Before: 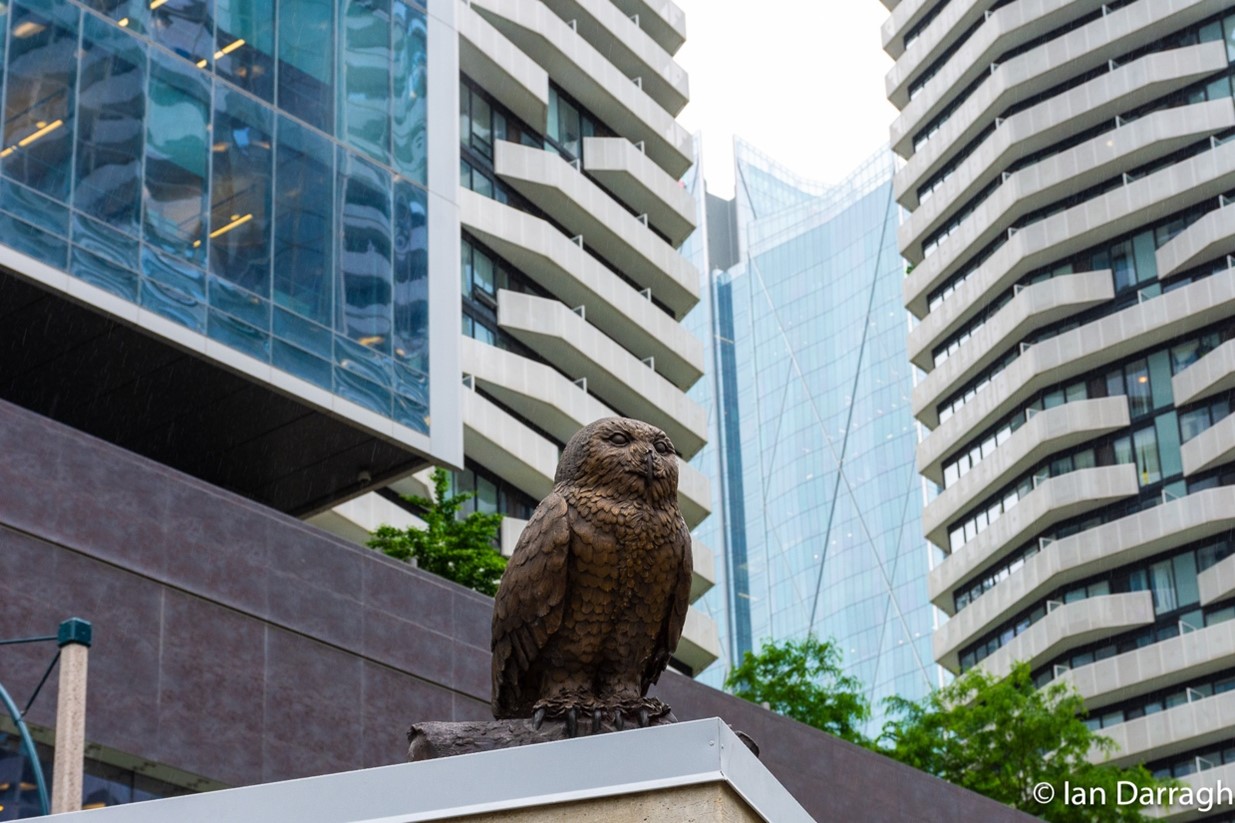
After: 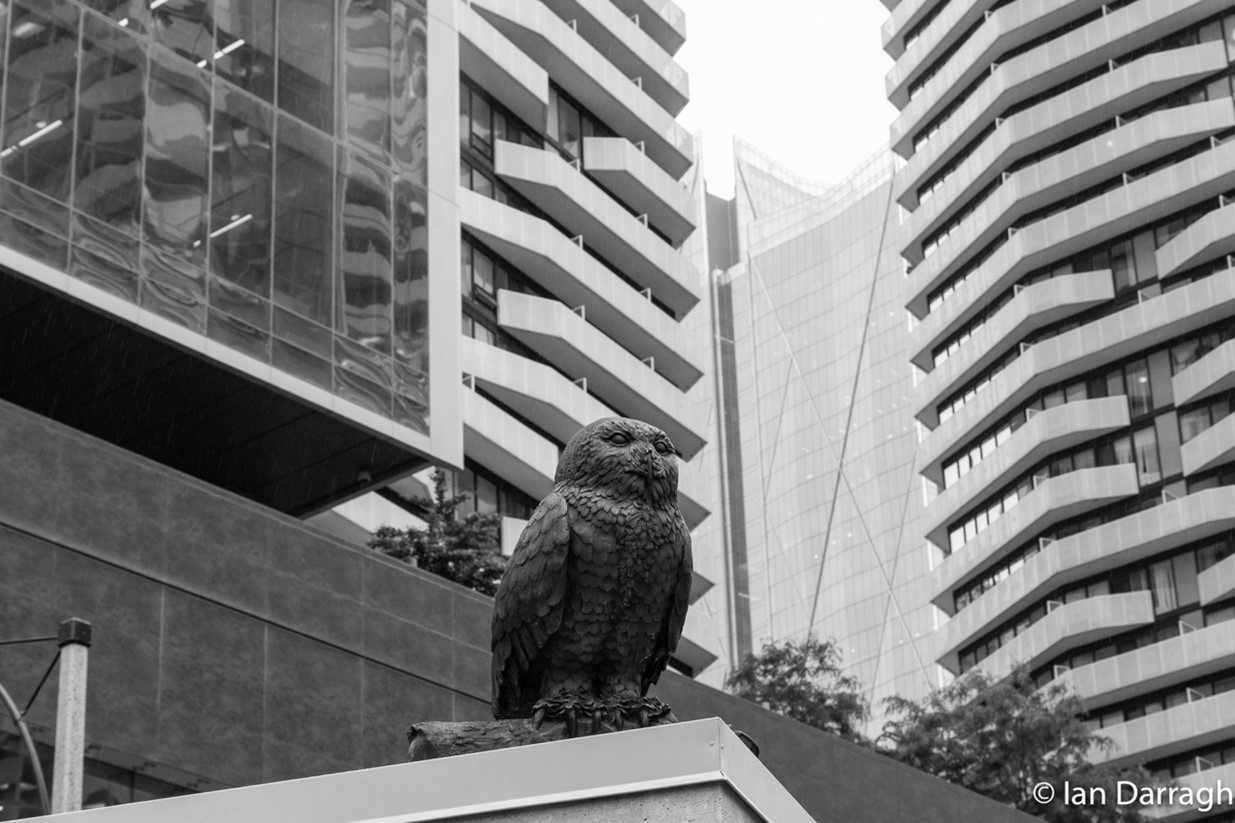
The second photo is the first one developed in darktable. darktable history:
color calibration: output gray [0.714, 0.278, 0, 0], gray › normalize channels true, illuminant custom, x 0.39, y 0.387, temperature 3823.39 K, gamut compression 0.028
